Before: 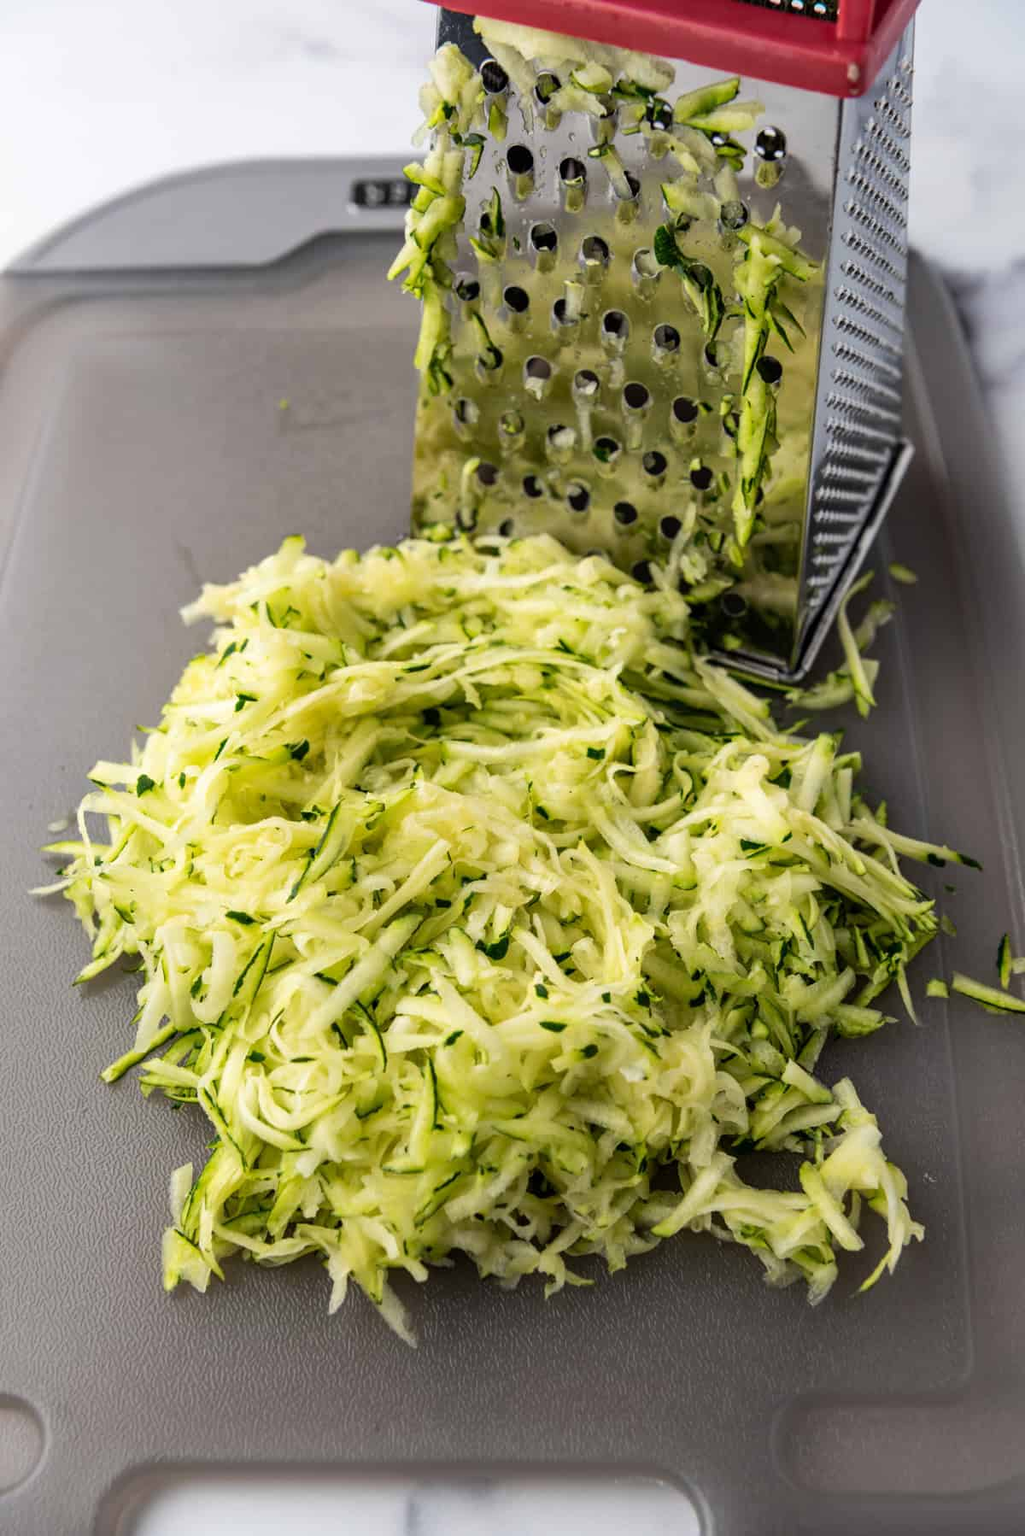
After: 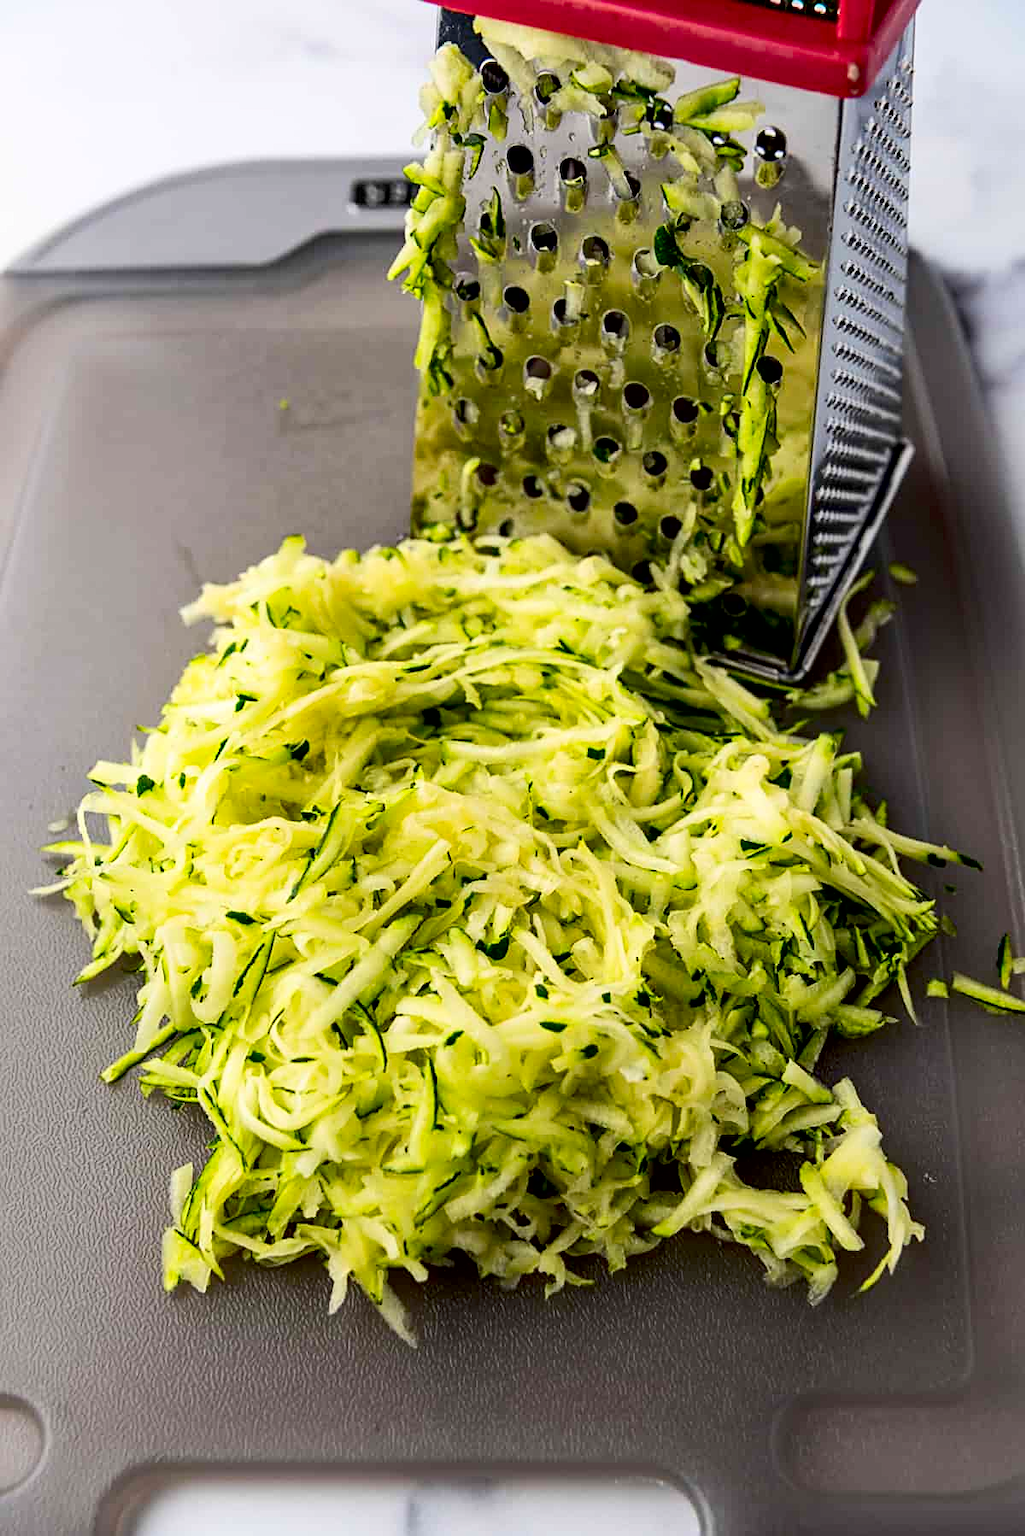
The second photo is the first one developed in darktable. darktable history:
exposure: black level correction 0.011, compensate highlight preservation false
sharpen: on, module defaults
contrast brightness saturation: contrast 0.176, saturation 0.304
